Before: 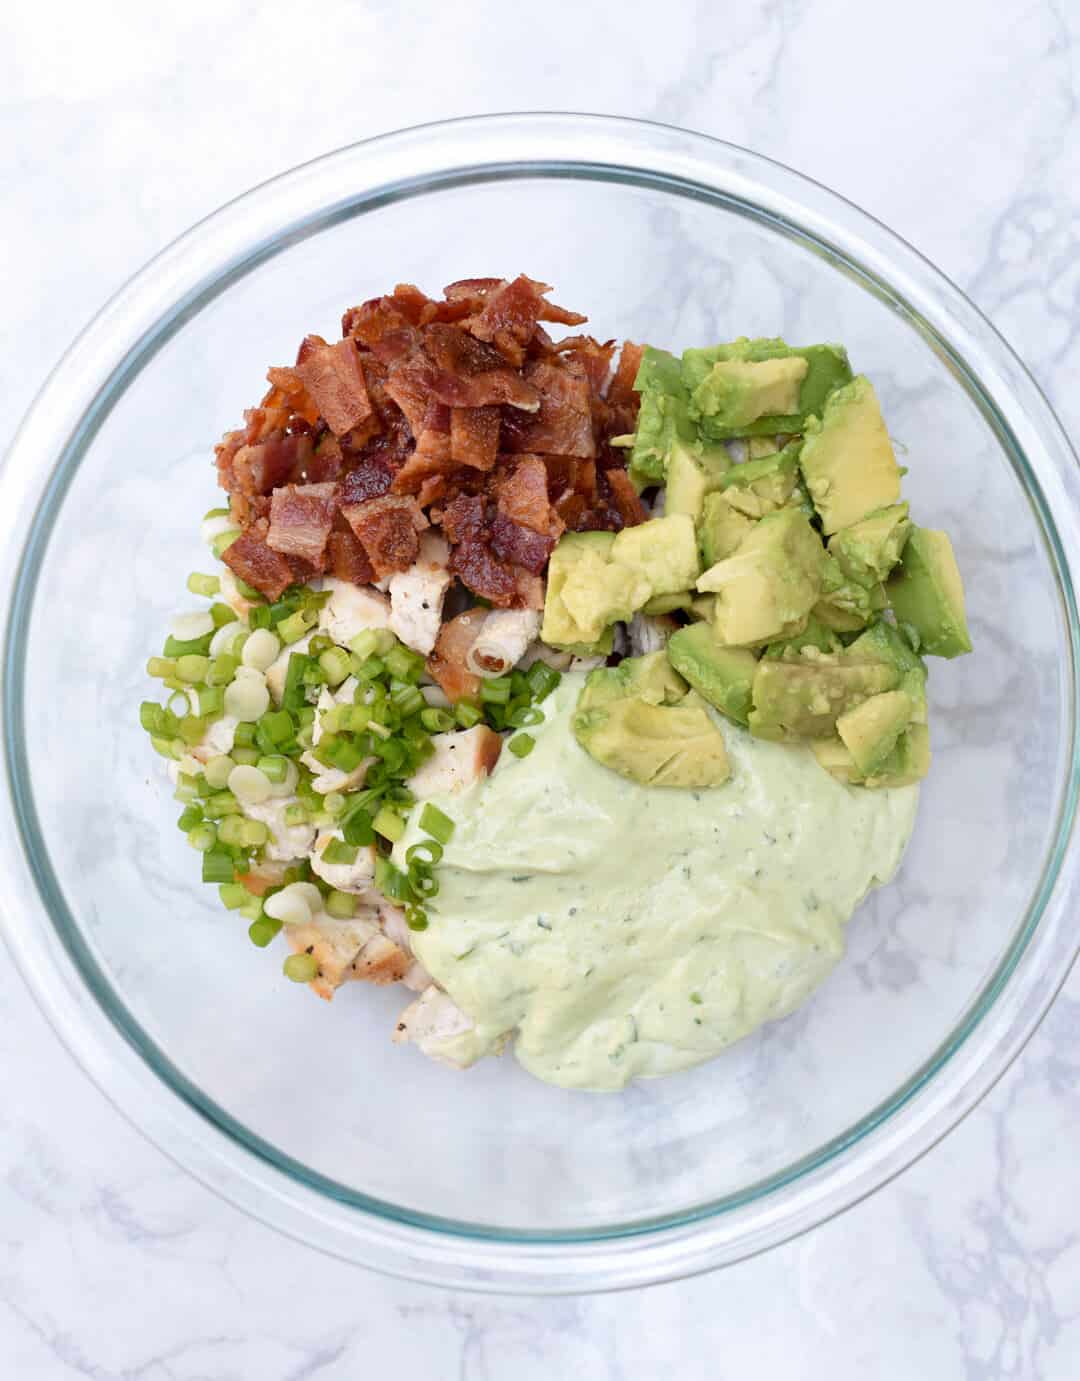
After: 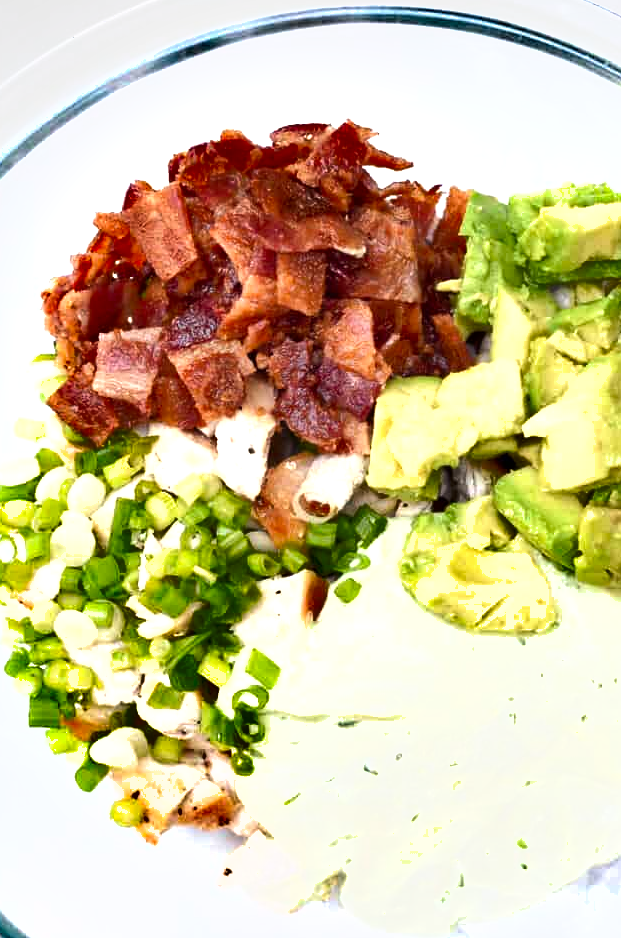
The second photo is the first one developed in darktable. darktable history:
shadows and highlights: soften with gaussian
crop: left 16.189%, top 11.251%, right 26.283%, bottom 20.789%
levels: levels [0, 0.374, 0.749]
filmic rgb: black relative exposure -14.27 EV, white relative exposure 3.36 EV, threshold 5.99 EV, hardness 7.97, contrast 0.985, color science v6 (2022), enable highlight reconstruction true
